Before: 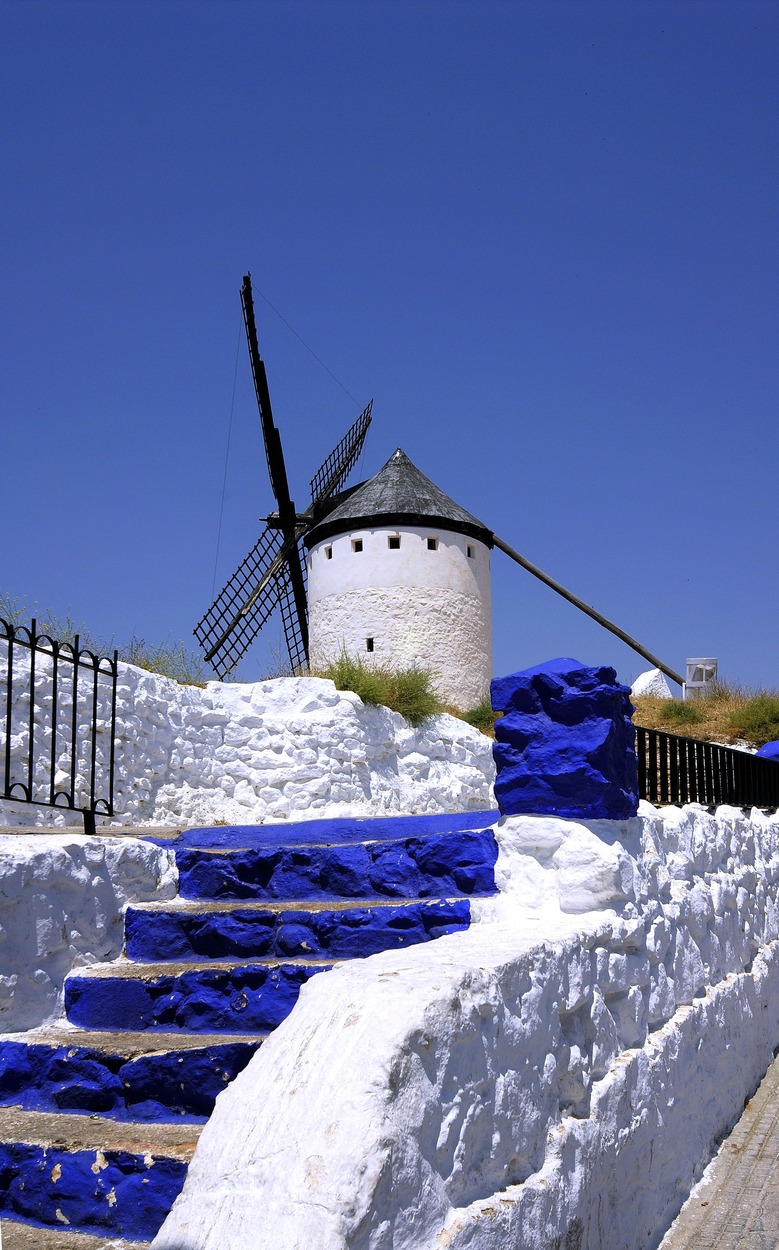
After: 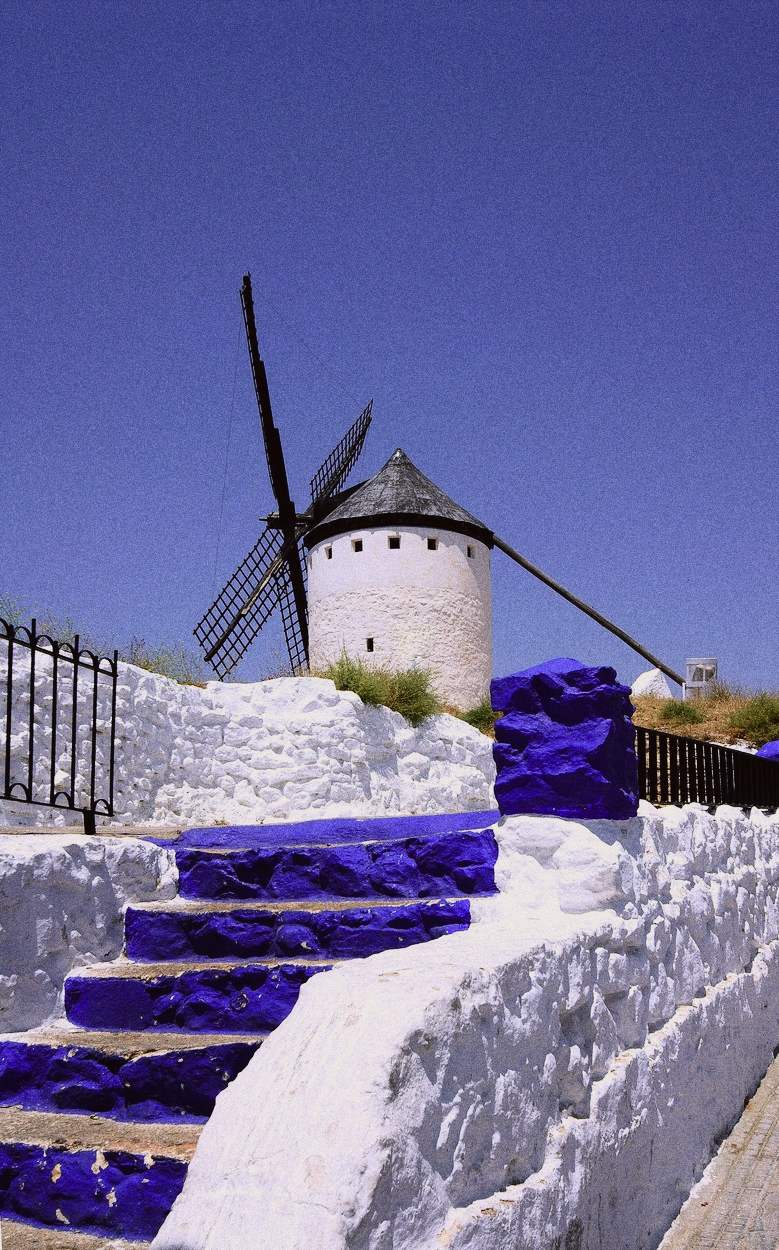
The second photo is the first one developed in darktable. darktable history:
grain: coarseness 0.09 ISO, strength 40%
tone curve: curves: ch0 [(0, 0.019) (0.204, 0.162) (0.491, 0.519) (0.748, 0.765) (1, 0.919)]; ch1 [(0, 0) (0.179, 0.173) (0.322, 0.32) (0.442, 0.447) (0.496, 0.504) (0.566, 0.585) (0.761, 0.803) (1, 1)]; ch2 [(0, 0) (0.434, 0.447) (0.483, 0.487) (0.555, 0.563) (0.697, 0.68) (1, 1)], color space Lab, independent channels, preserve colors none
shadows and highlights: shadows 4.1, highlights -17.6, soften with gaussian
